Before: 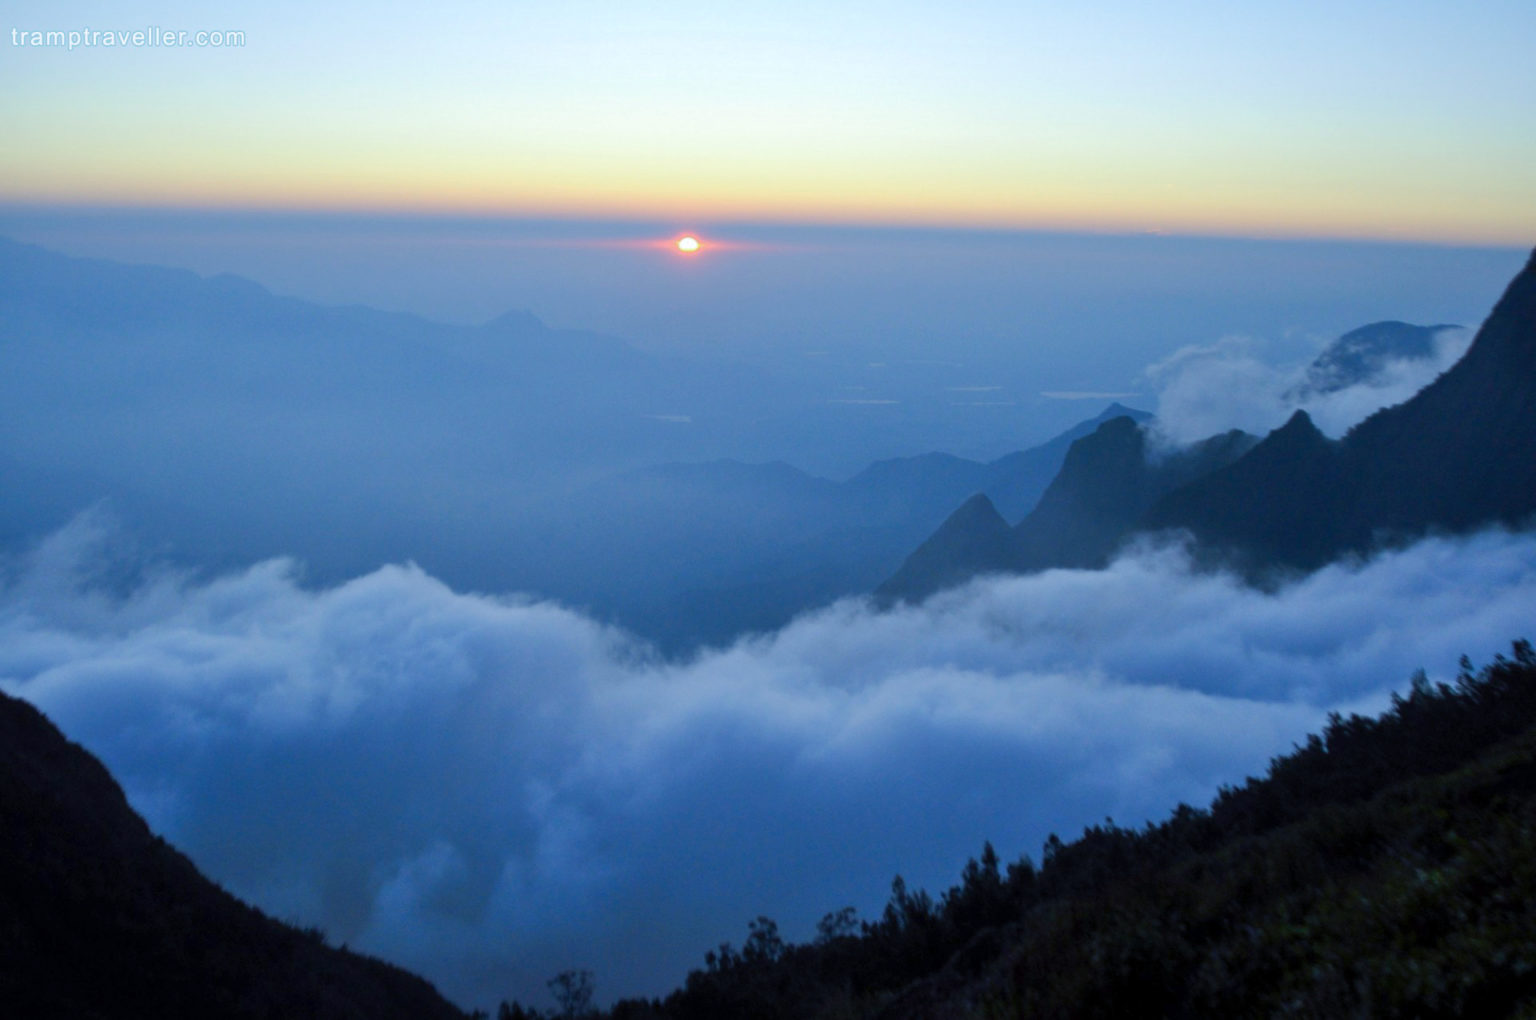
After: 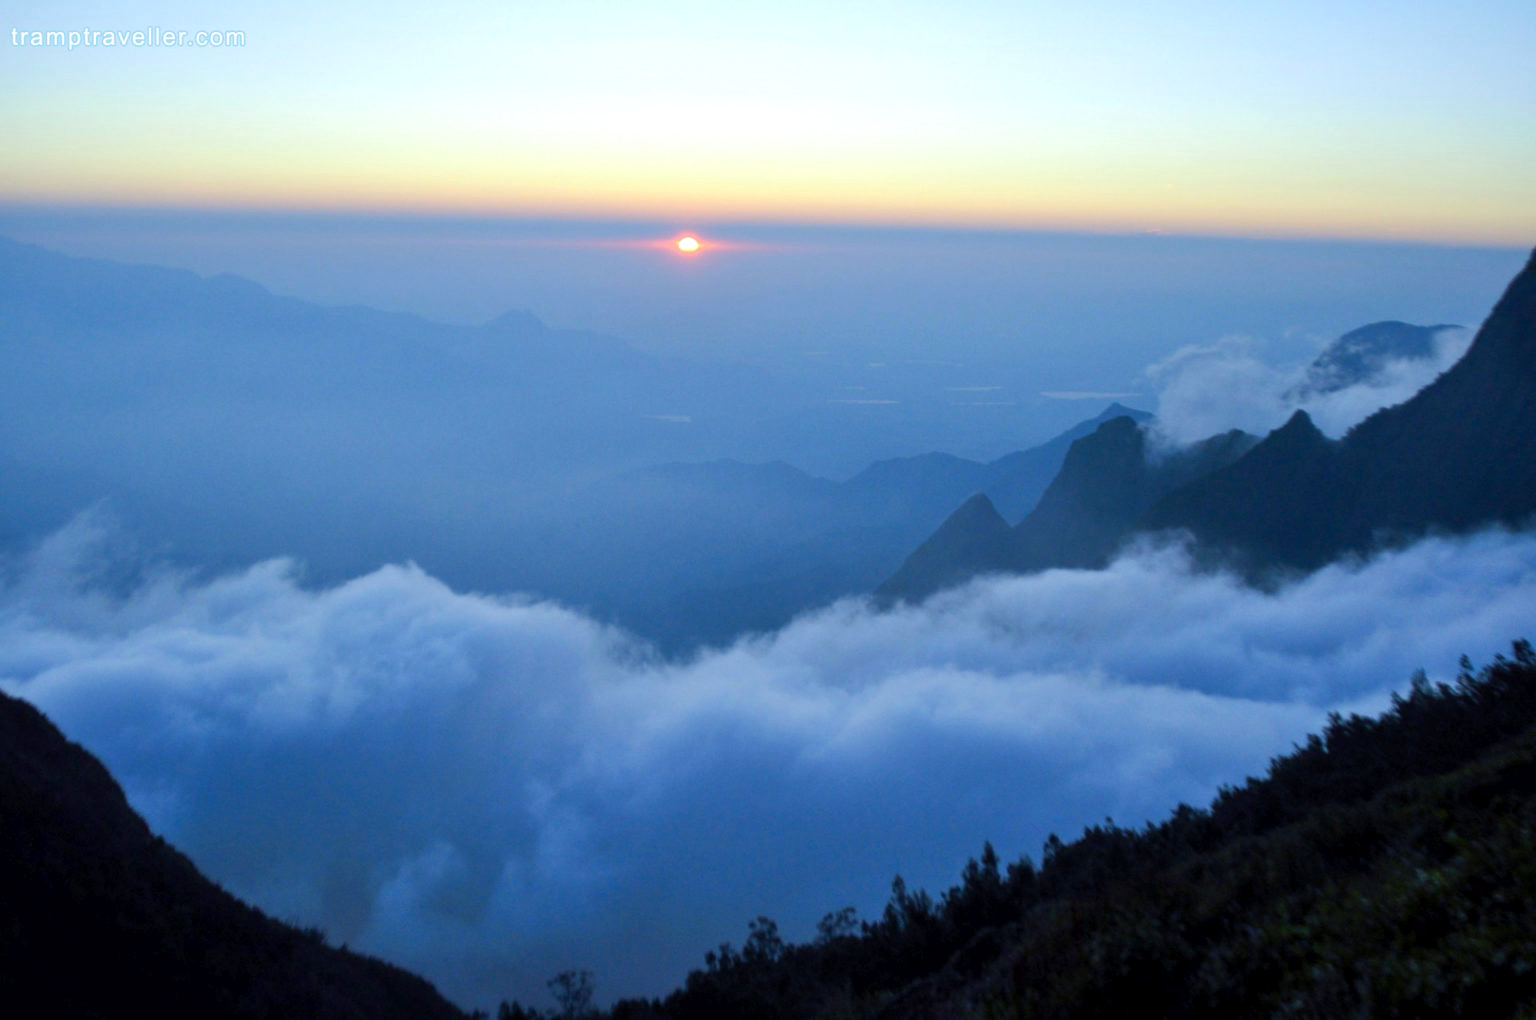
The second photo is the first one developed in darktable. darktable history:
exposure: black level correction 0.001, exposure 0.191 EV, compensate highlight preservation false
